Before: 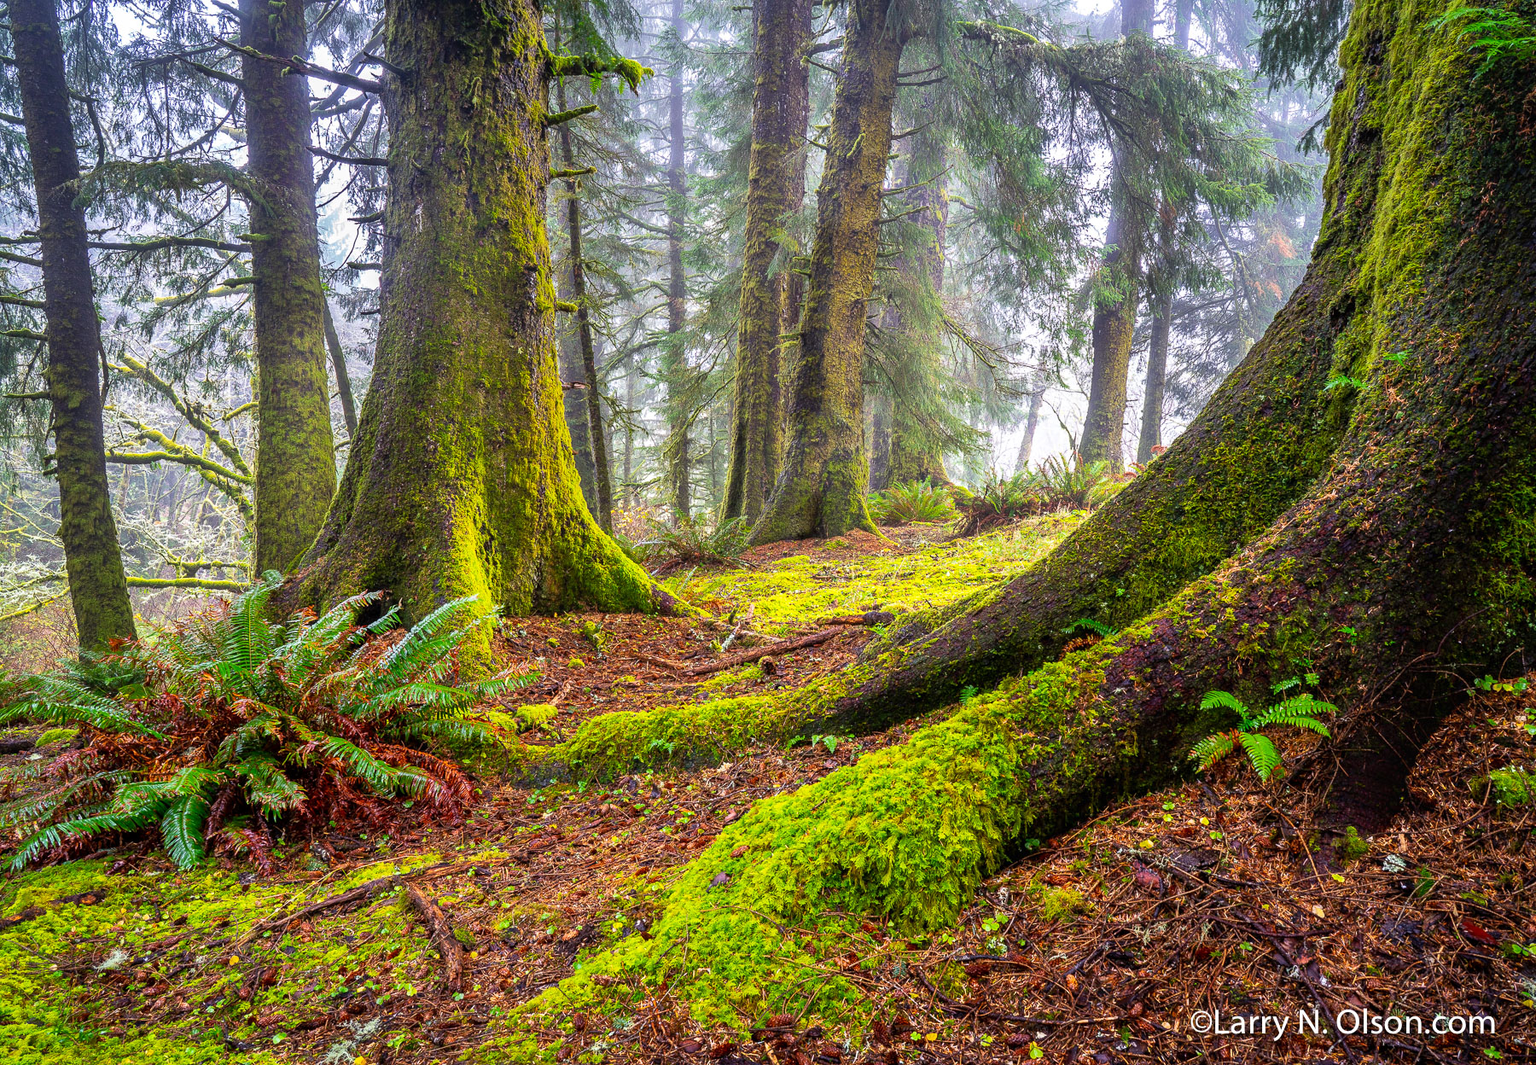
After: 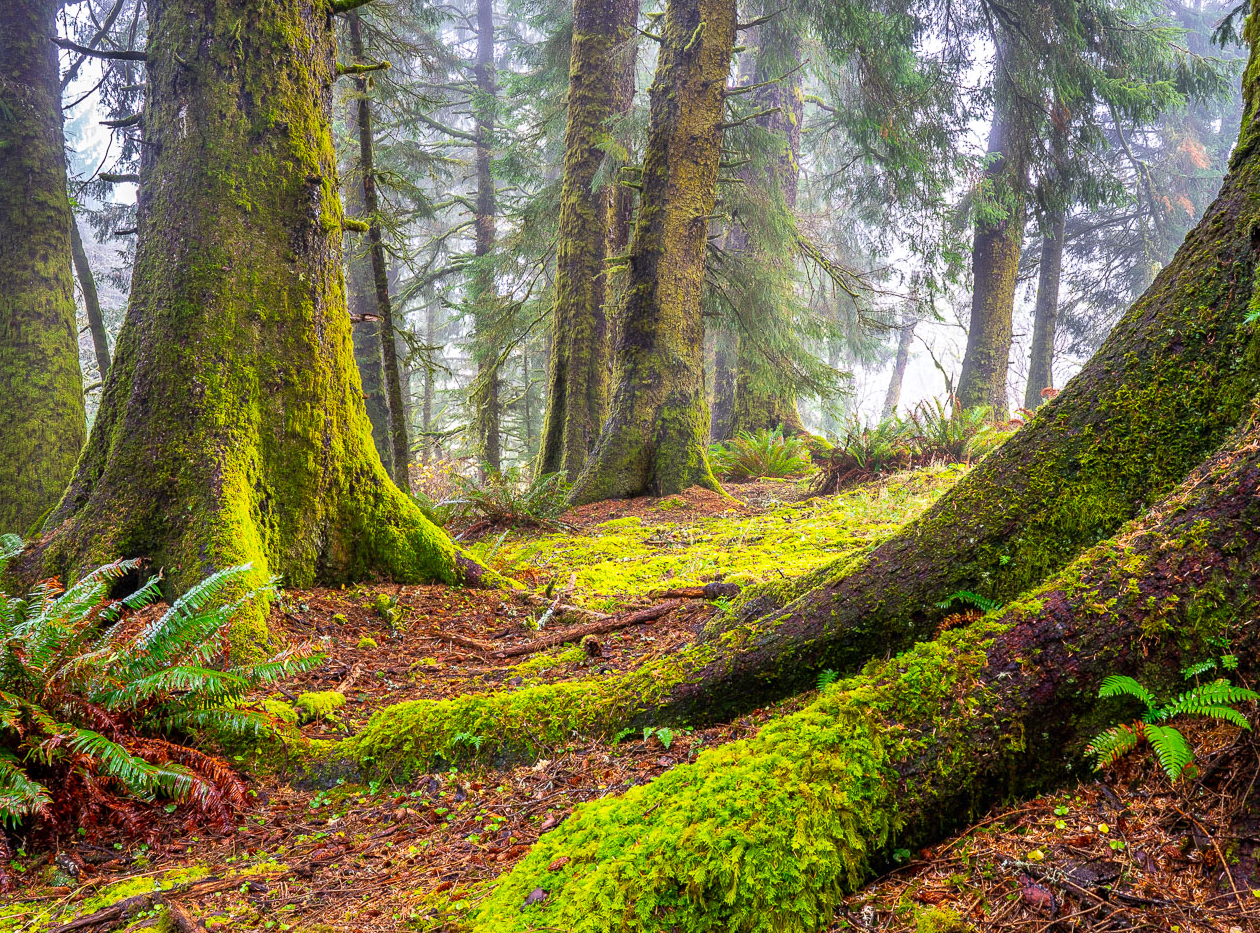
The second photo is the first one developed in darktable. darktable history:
crop and rotate: left 17.143%, top 10.745%, right 12.836%, bottom 14.417%
